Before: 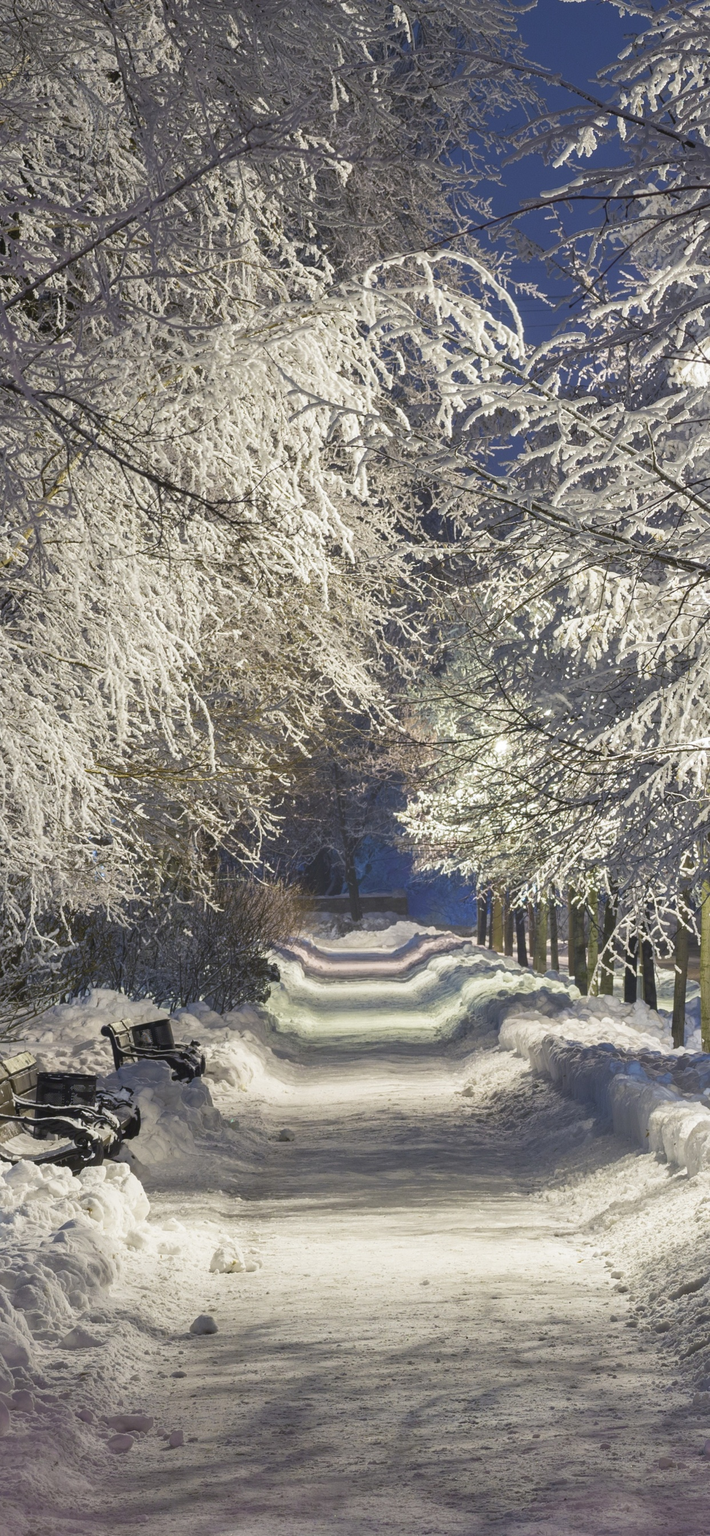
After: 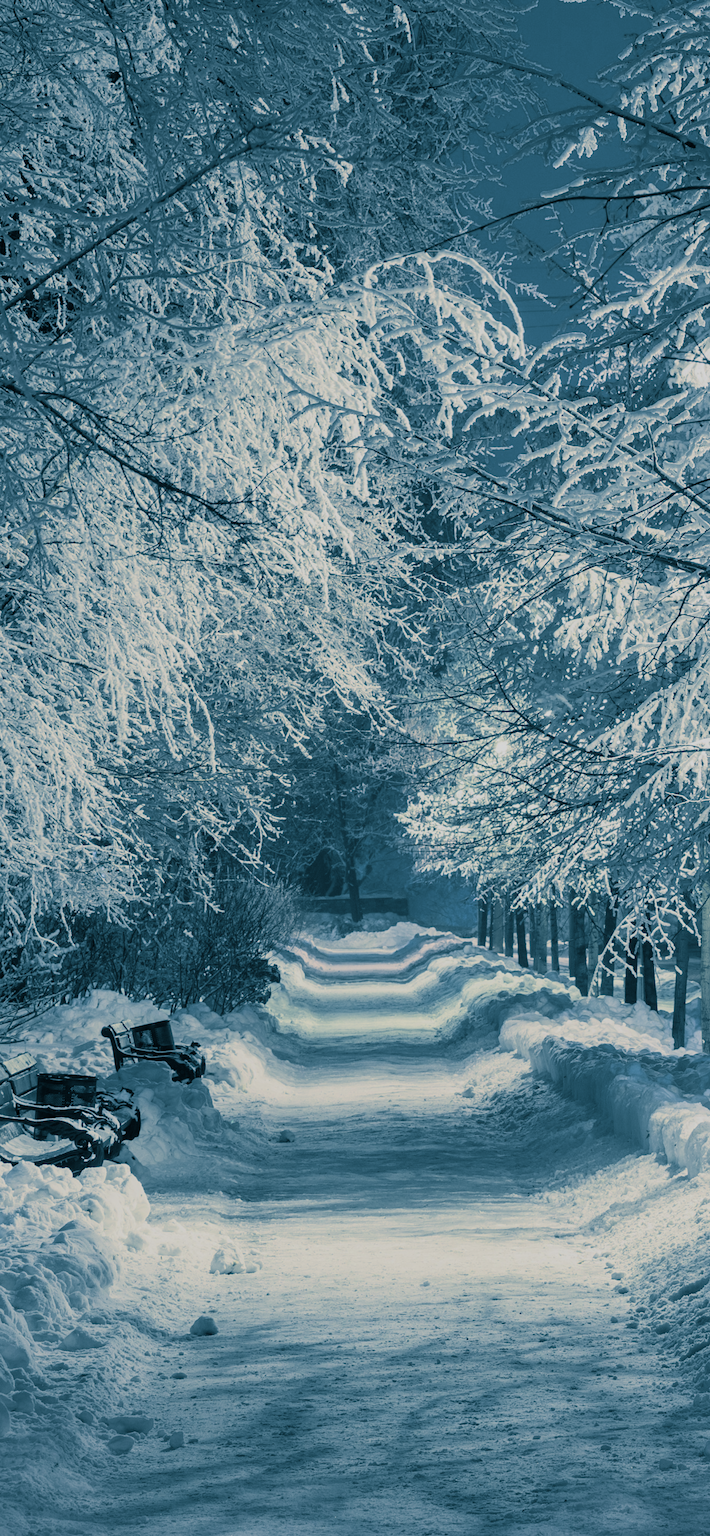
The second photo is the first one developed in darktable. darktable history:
filmic rgb: black relative exposure -7.65 EV, white relative exposure 4.56 EV, hardness 3.61, color science v6 (2022)
crop: bottom 0.071%
split-toning: shadows › hue 212.4°, balance -70
